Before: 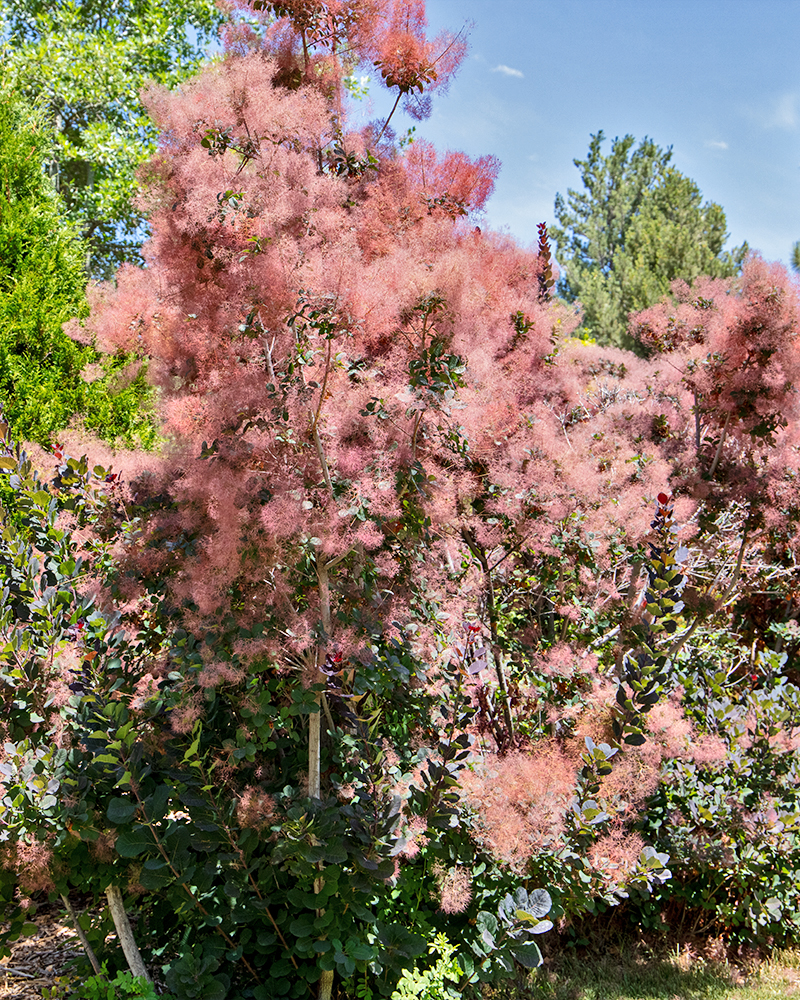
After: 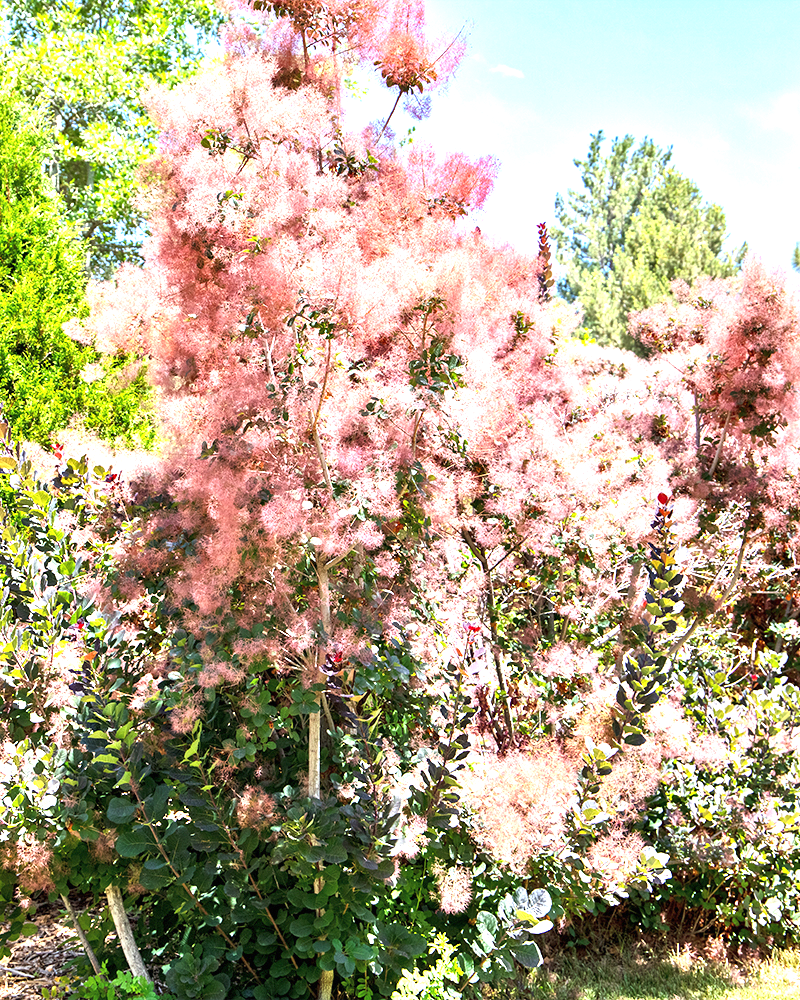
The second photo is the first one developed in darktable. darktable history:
exposure: black level correction 0, exposure 1.37 EV, compensate exposure bias true, compensate highlight preservation false
